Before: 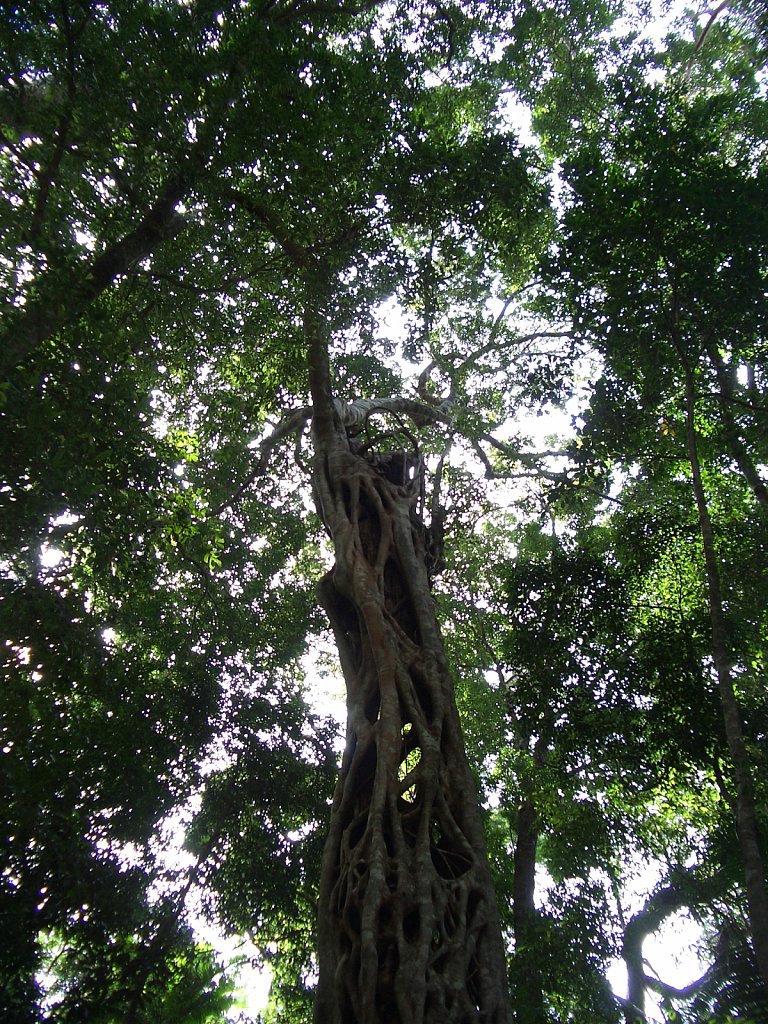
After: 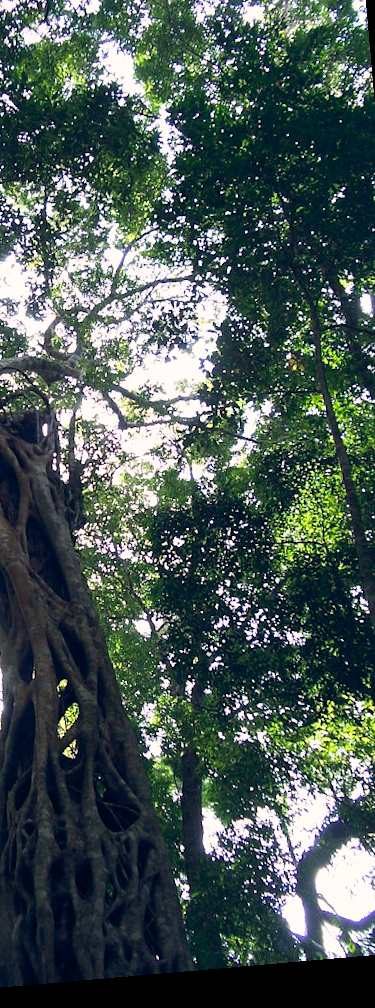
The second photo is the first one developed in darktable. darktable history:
crop: left 47.628%, top 6.643%, right 7.874%
rotate and perspective: rotation -4.98°, automatic cropping off
color balance rgb: shadows lift › hue 87.51°, highlights gain › chroma 1.35%, highlights gain › hue 55.1°, global offset › chroma 0.13%, global offset › hue 253.66°, perceptual saturation grading › global saturation 16.38%
base curve: curves: ch0 [(0, 0) (0.666, 0.806) (1, 1)]
rgb levels: preserve colors max RGB
